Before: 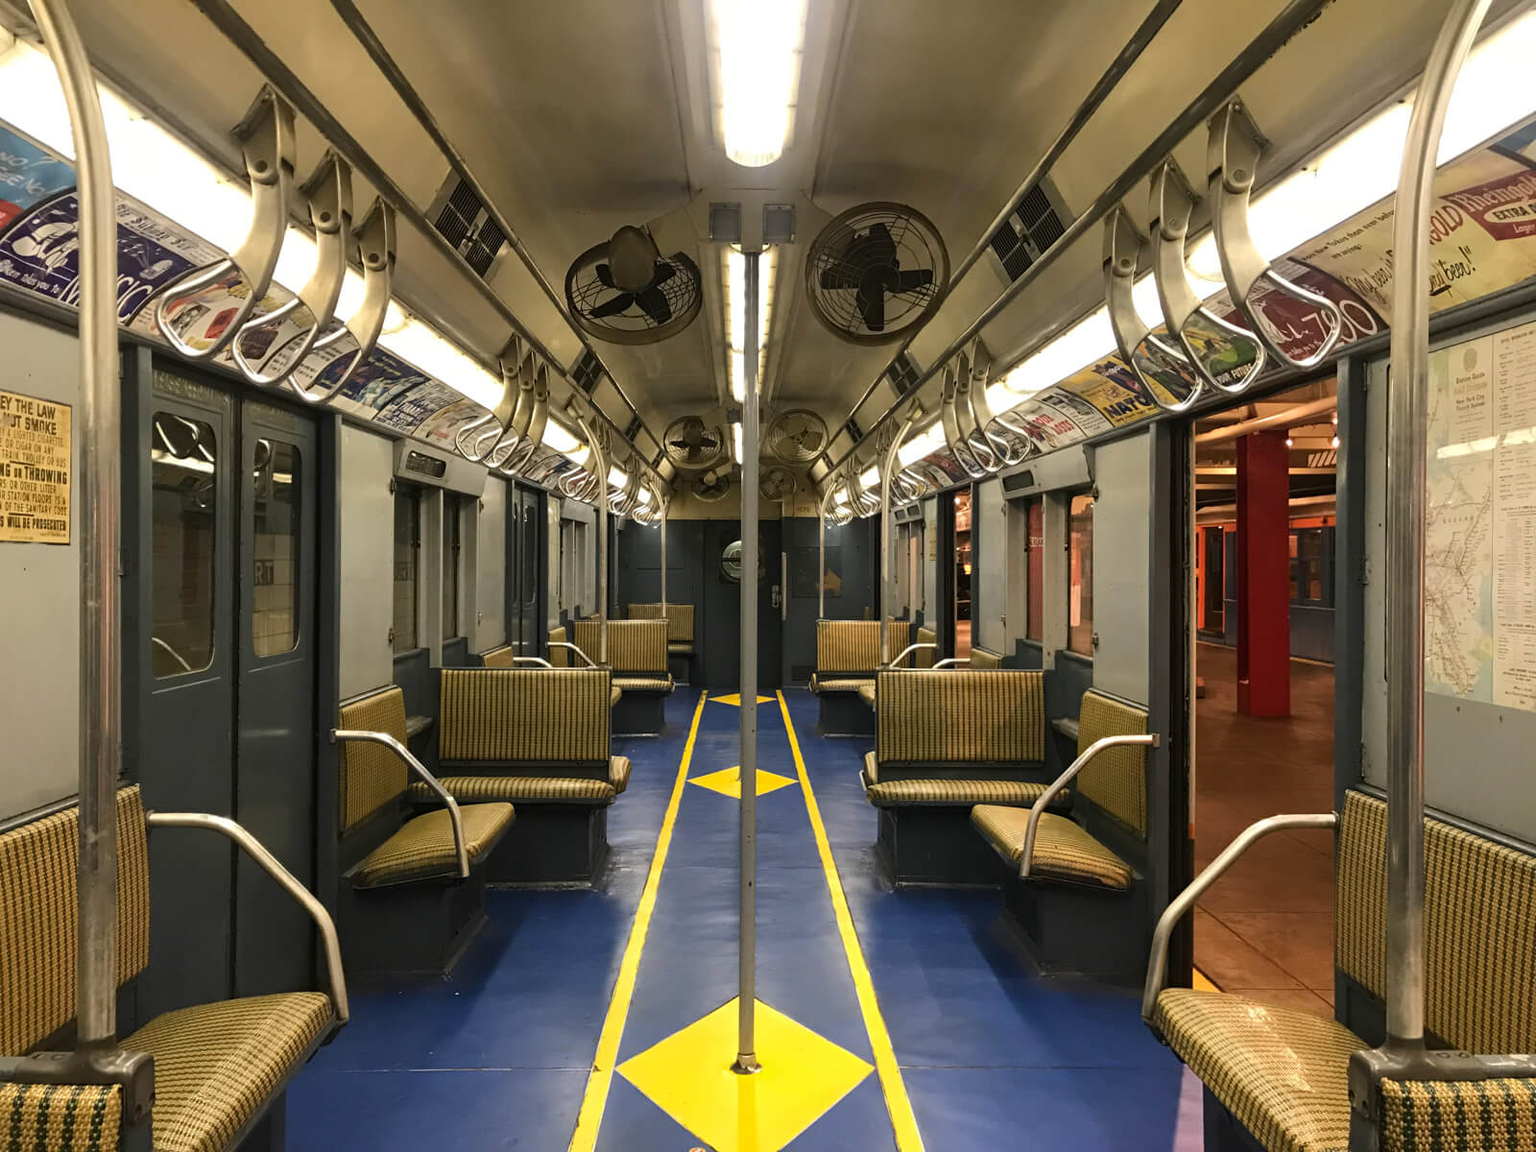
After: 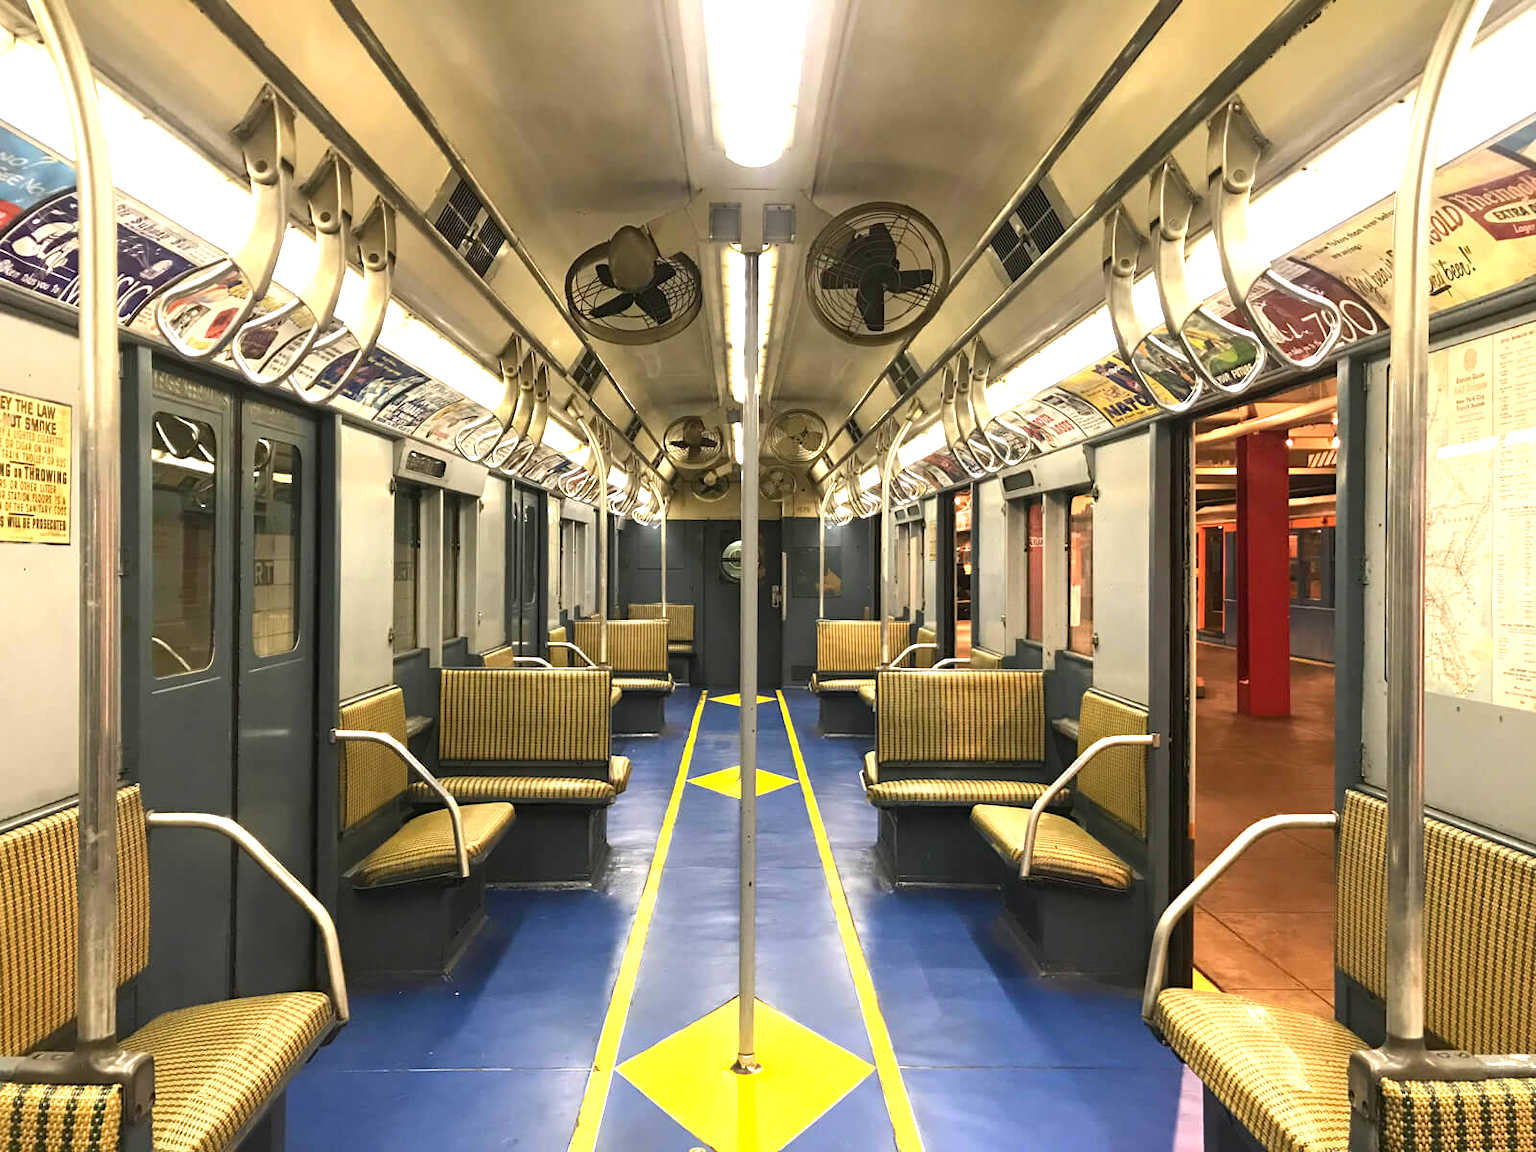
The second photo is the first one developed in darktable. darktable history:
exposure: exposure 1.156 EV, compensate highlight preservation false
